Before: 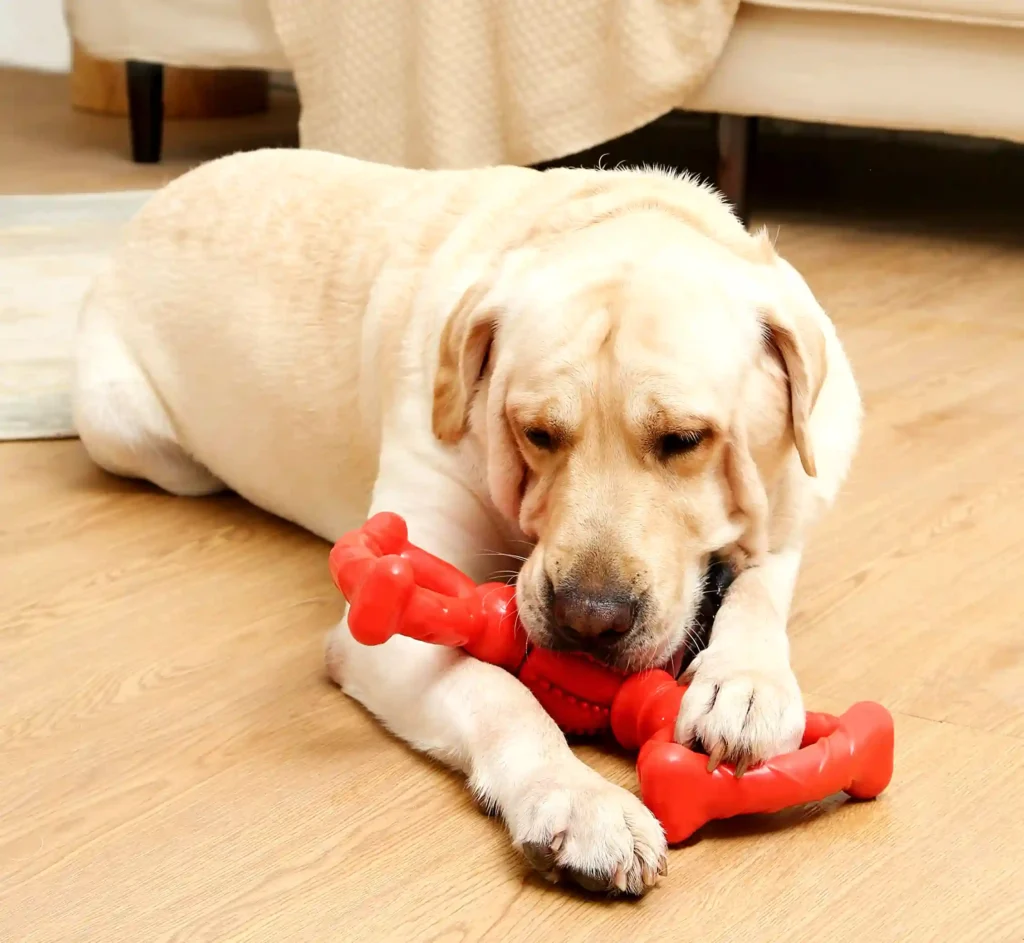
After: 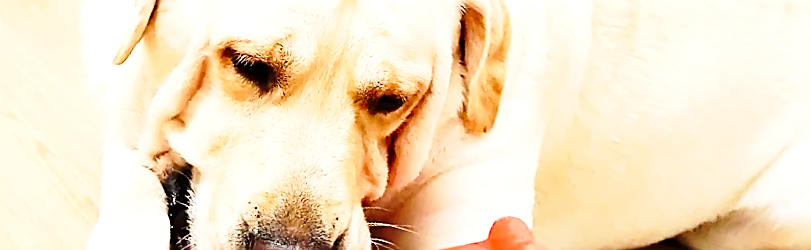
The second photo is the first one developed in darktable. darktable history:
base curve: curves: ch0 [(0, 0) (0.028, 0.03) (0.121, 0.232) (0.46, 0.748) (0.859, 0.968) (1, 1)], preserve colors none
crop and rotate: angle 16.12°, top 30.835%, bottom 35.653%
sharpen: radius 1.685, amount 1.294
tone equalizer: -8 EV -0.417 EV, -7 EV -0.389 EV, -6 EV -0.333 EV, -5 EV -0.222 EV, -3 EV 0.222 EV, -2 EV 0.333 EV, -1 EV 0.389 EV, +0 EV 0.417 EV, edges refinement/feathering 500, mask exposure compensation -1.57 EV, preserve details no
